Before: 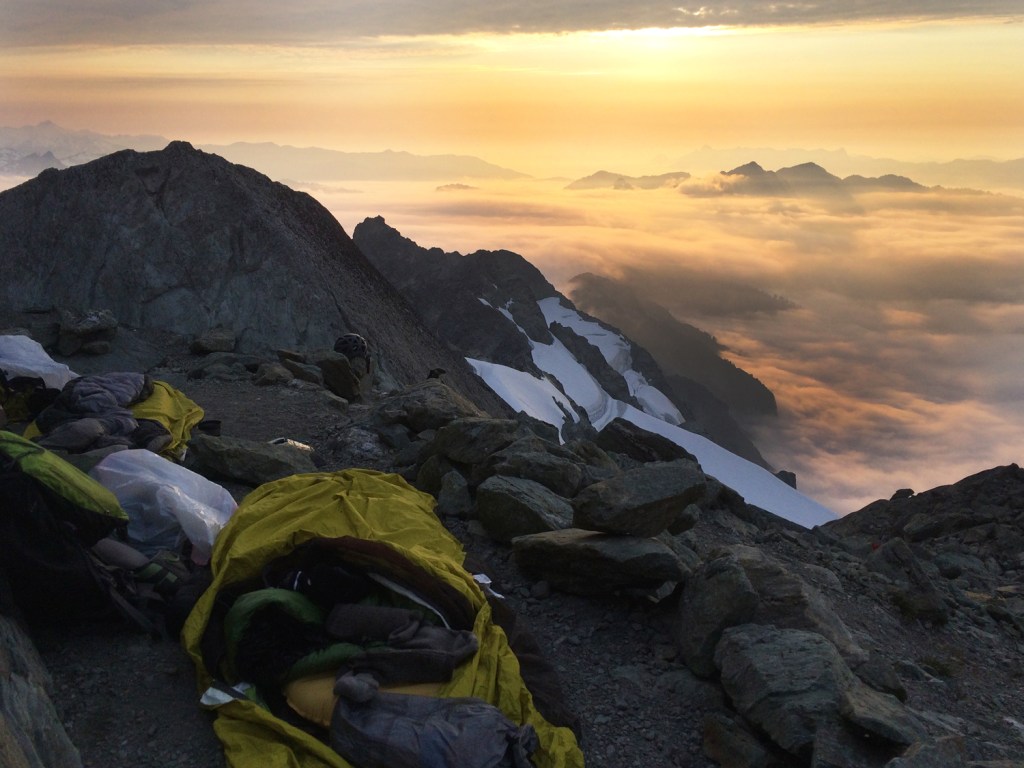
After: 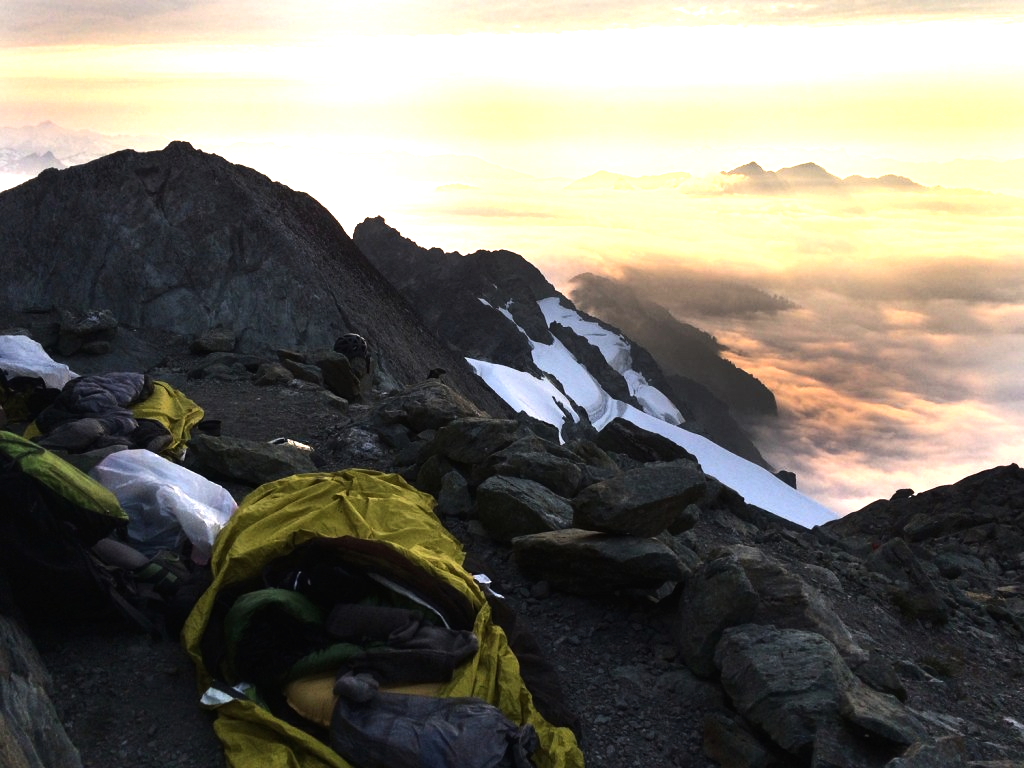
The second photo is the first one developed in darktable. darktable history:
exposure: black level correction 0, exposure 0.5 EV, compensate highlight preservation false
tone equalizer: -8 EV -1.08 EV, -7 EV -1.01 EV, -6 EV -0.867 EV, -5 EV -0.578 EV, -3 EV 0.578 EV, -2 EV 0.867 EV, -1 EV 1.01 EV, +0 EV 1.08 EV, edges refinement/feathering 500, mask exposure compensation -1.57 EV, preserve details no
